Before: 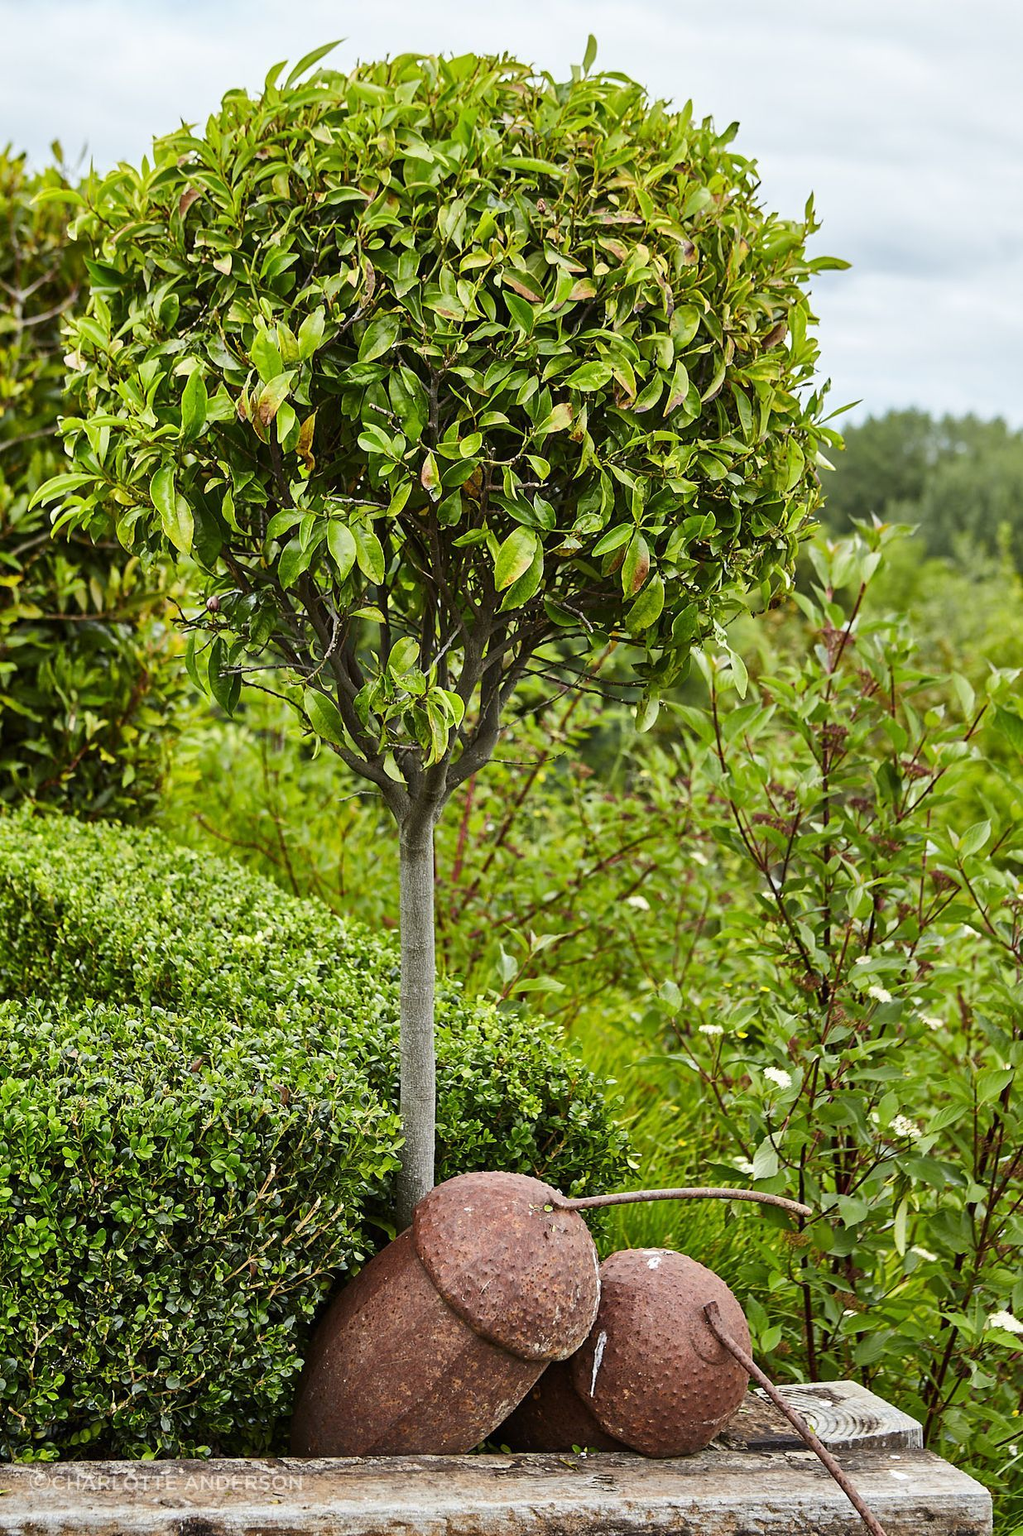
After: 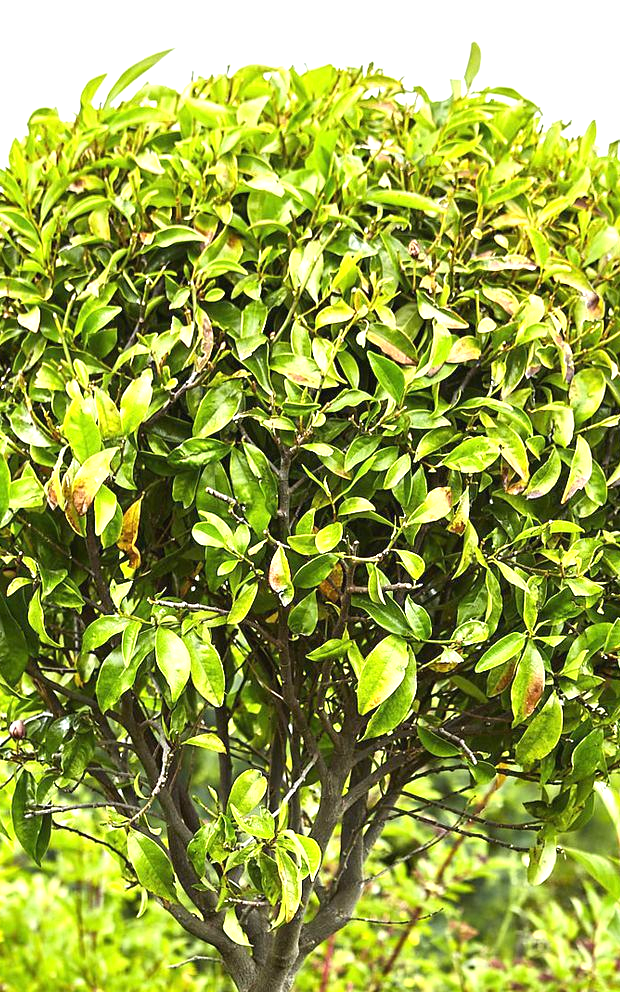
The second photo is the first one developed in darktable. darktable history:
crop: left 19.444%, right 30.337%, bottom 46.524%
exposure: black level correction 0, exposure 1.104 EV, compensate highlight preservation false
